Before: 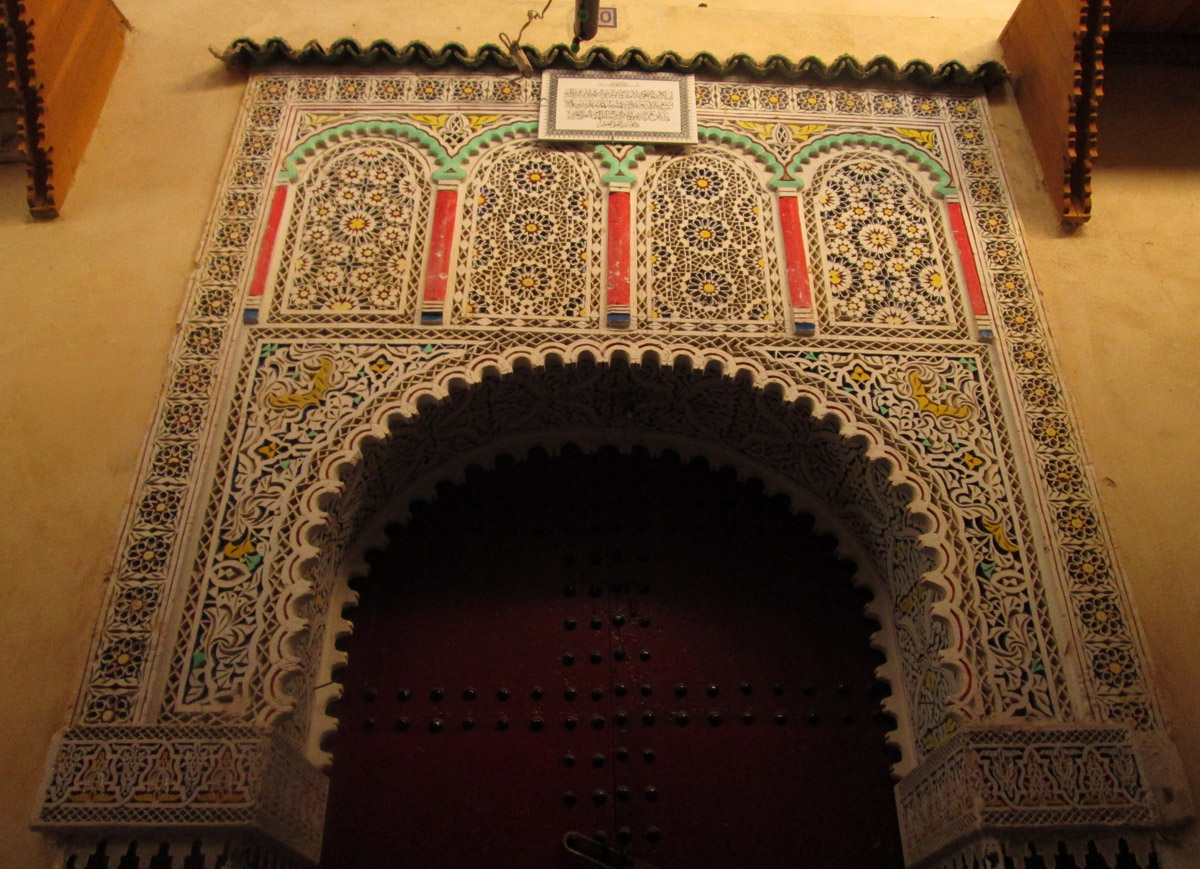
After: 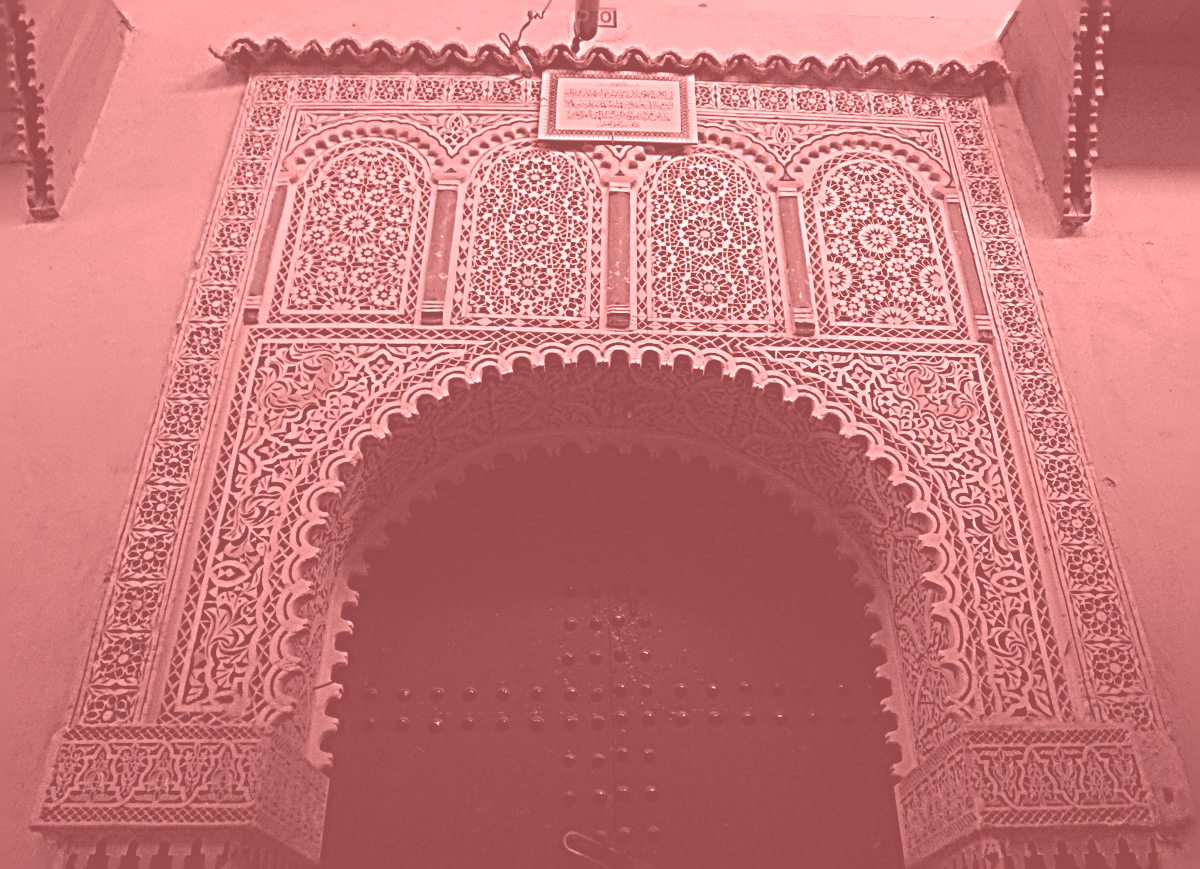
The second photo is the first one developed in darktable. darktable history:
sharpen: radius 4.001, amount 2
colorize: saturation 51%, source mix 50.67%, lightness 50.67%
color balance rgb: shadows lift › chroma 11.71%, shadows lift › hue 133.46°, power › chroma 2.15%, power › hue 166.83°, highlights gain › chroma 4%, highlights gain › hue 200.2°, perceptual saturation grading › global saturation 18.05%
